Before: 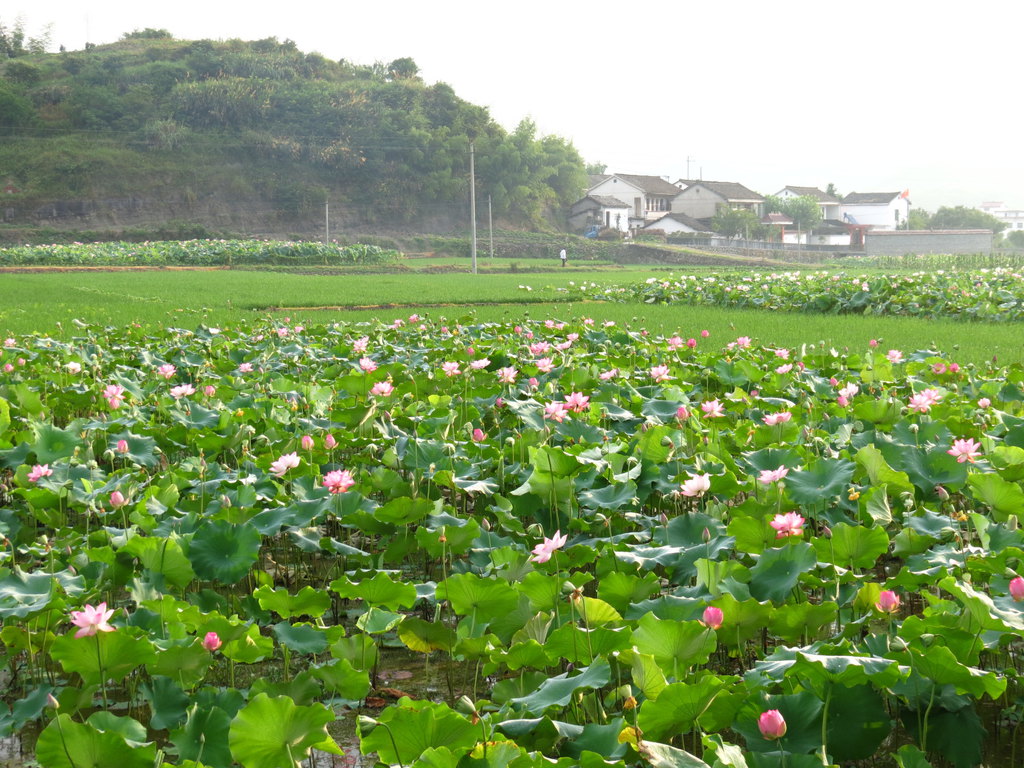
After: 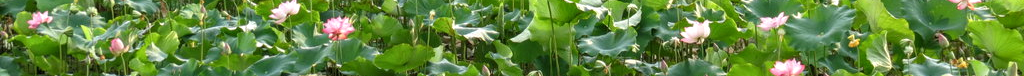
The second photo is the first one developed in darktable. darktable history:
crop and rotate: top 59.084%, bottom 30.916%
local contrast: on, module defaults
